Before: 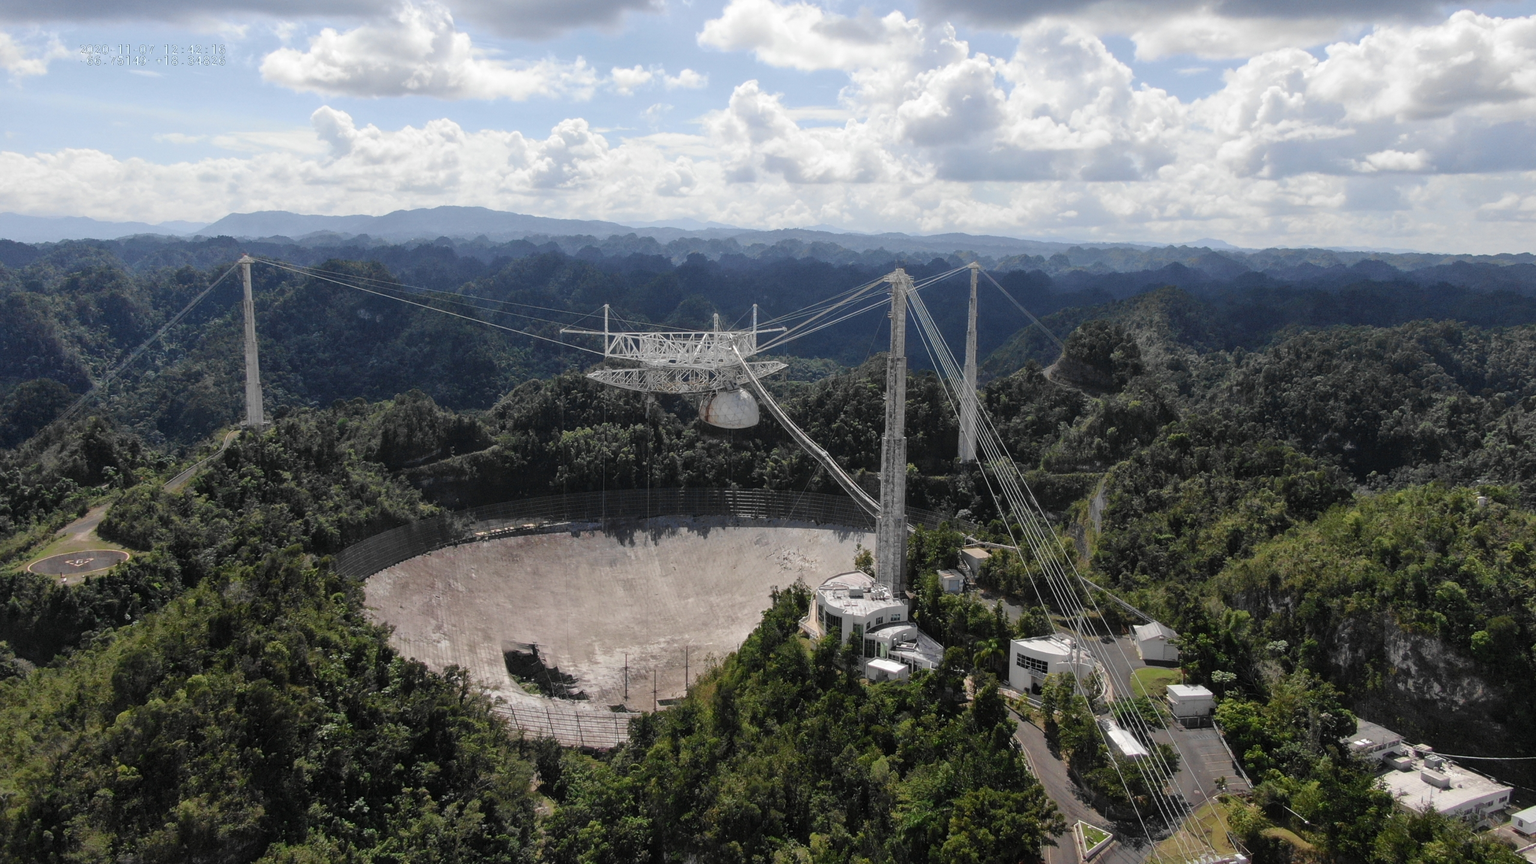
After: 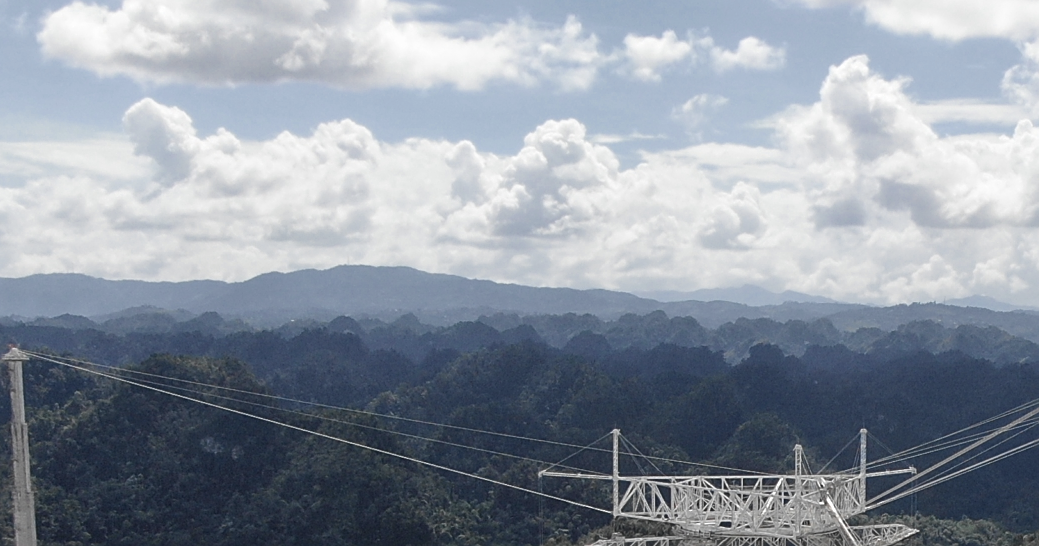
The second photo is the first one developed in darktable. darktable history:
color zones: curves: ch0 [(0, 0.5) (0.125, 0.4) (0.25, 0.5) (0.375, 0.4) (0.5, 0.4) (0.625, 0.35) (0.75, 0.35) (0.875, 0.5)]; ch1 [(0, 0.35) (0.125, 0.45) (0.25, 0.35) (0.375, 0.35) (0.5, 0.35) (0.625, 0.35) (0.75, 0.45) (0.875, 0.35)]; ch2 [(0, 0.6) (0.125, 0.5) (0.25, 0.5) (0.375, 0.6) (0.5, 0.6) (0.625, 0.5) (0.75, 0.5) (0.875, 0.5)]
sharpen: on, module defaults
crop: left 15.452%, top 5.459%, right 43.956%, bottom 56.62%
